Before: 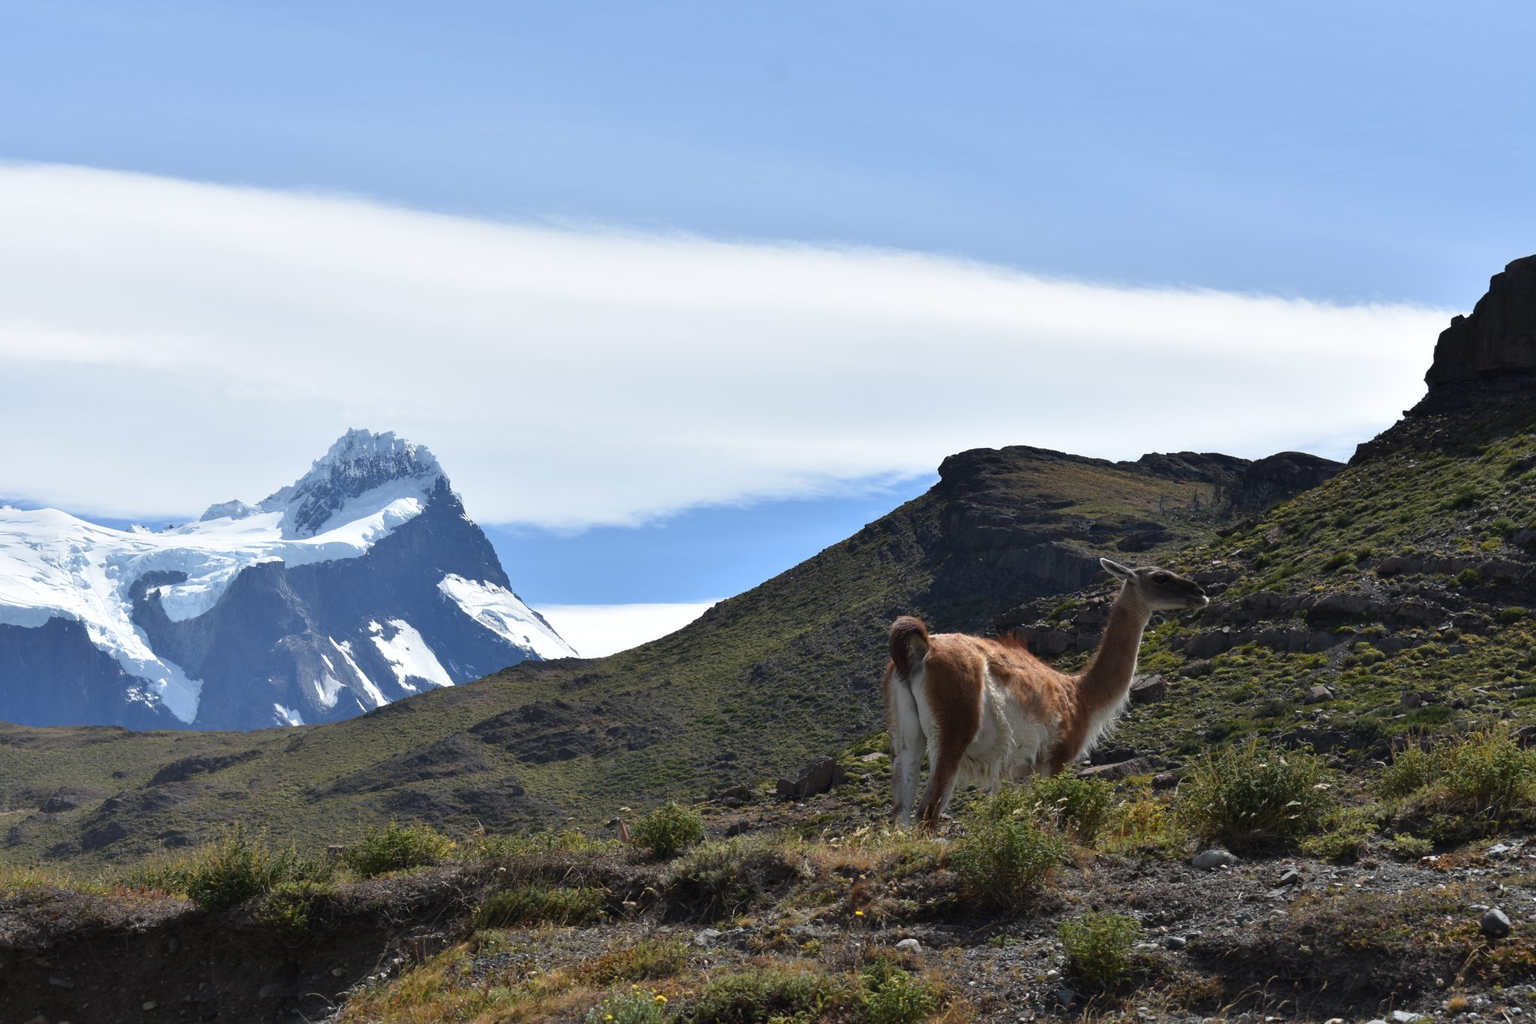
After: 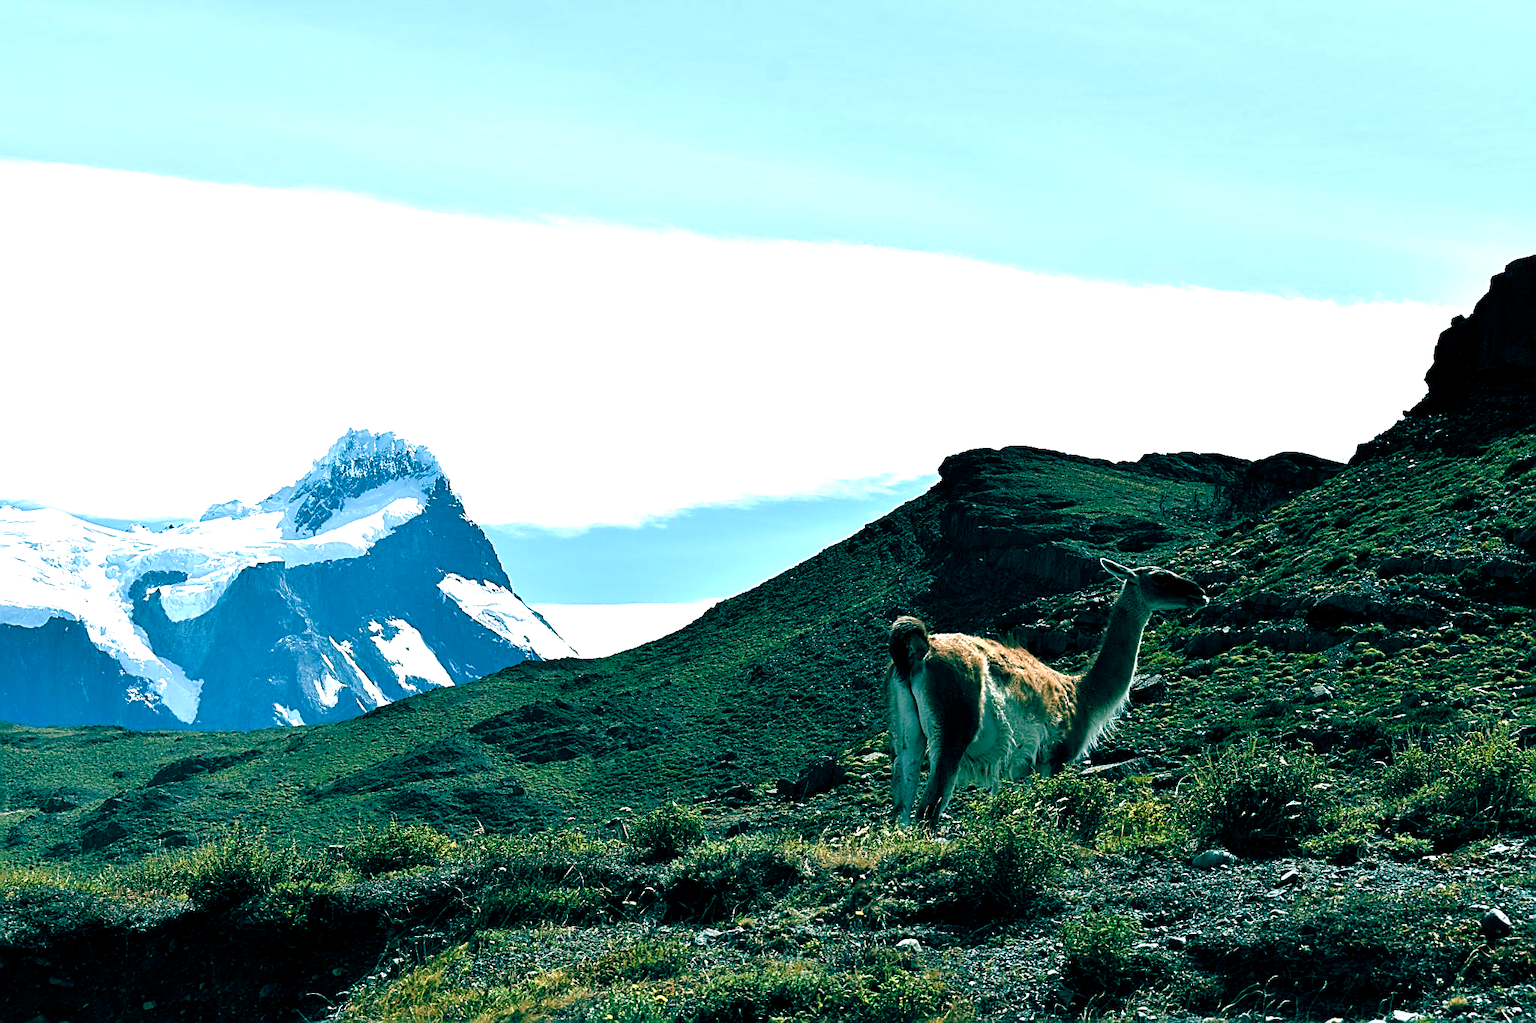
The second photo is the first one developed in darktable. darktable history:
color balance rgb: global offset › luminance -0.523%, global offset › chroma 0.902%, global offset › hue 174.38°, perceptual saturation grading › global saturation 20.991%, perceptual saturation grading › highlights -19.981%, perceptual saturation grading › shadows 29.986%, perceptual brilliance grading › highlights 7.556%, perceptual brilliance grading › mid-tones 3.35%, perceptual brilliance grading › shadows 2.385%
tone equalizer: -8 EV -0.77 EV, -7 EV -0.713 EV, -6 EV -0.589 EV, -5 EV -0.388 EV, -3 EV 0.401 EV, -2 EV 0.6 EV, -1 EV 0.69 EV, +0 EV 0.722 EV, edges refinement/feathering 500, mask exposure compensation -1.57 EV, preserve details no
sharpen: amount 1.006
velvia: strength 30.43%
